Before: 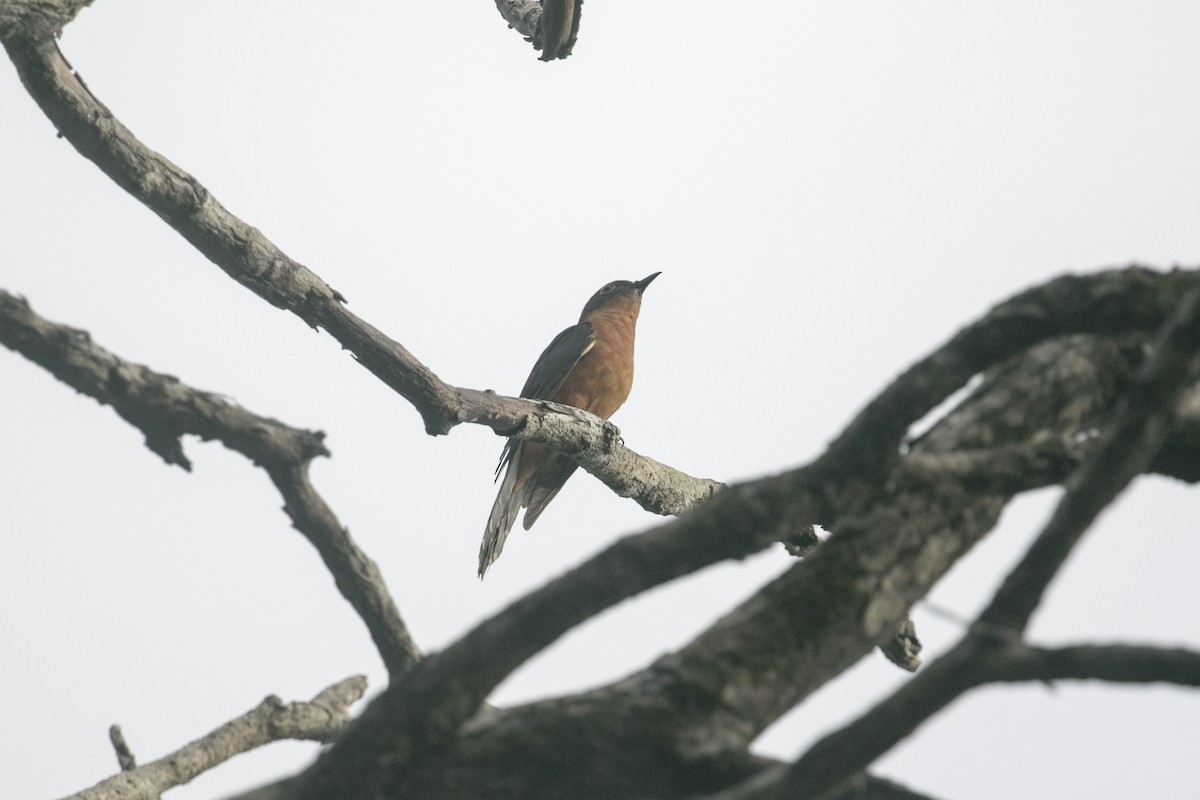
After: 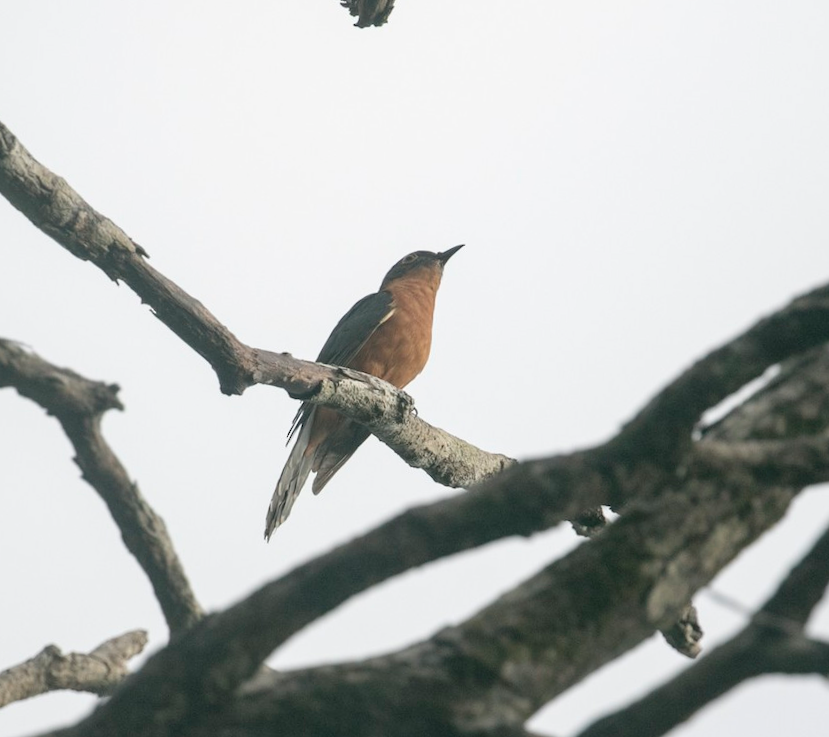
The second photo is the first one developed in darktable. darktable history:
color correction: highlights a* -0.137, highlights b* 0.137
crop and rotate: angle -3.27°, left 14.277%, top 0.028%, right 10.766%, bottom 0.028%
